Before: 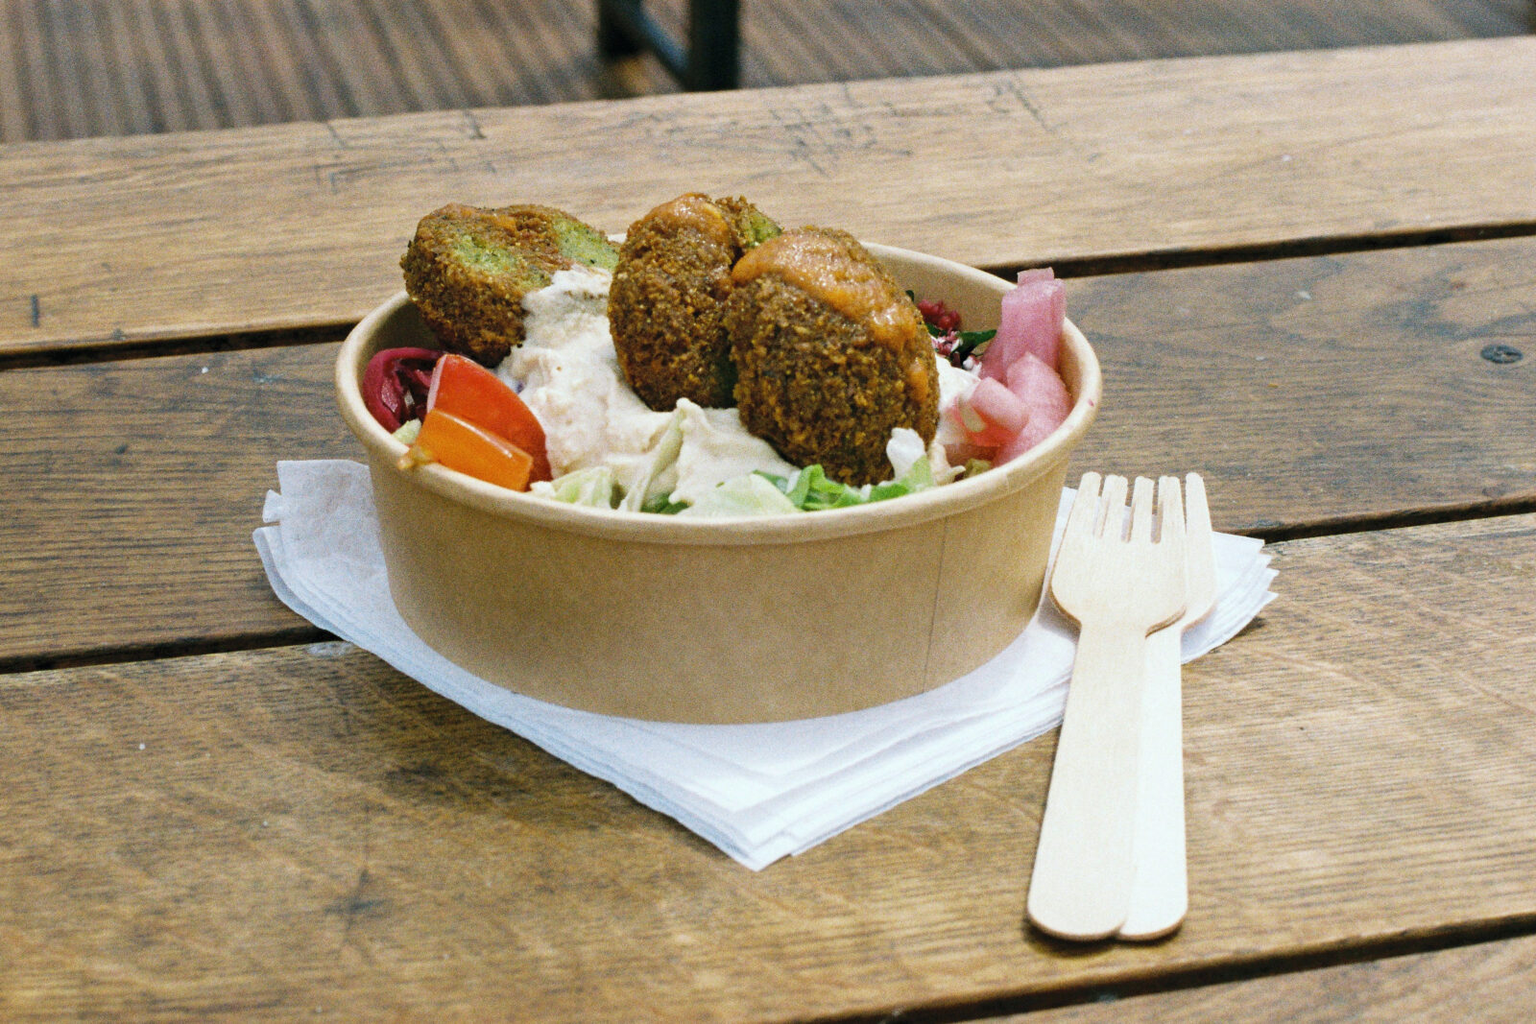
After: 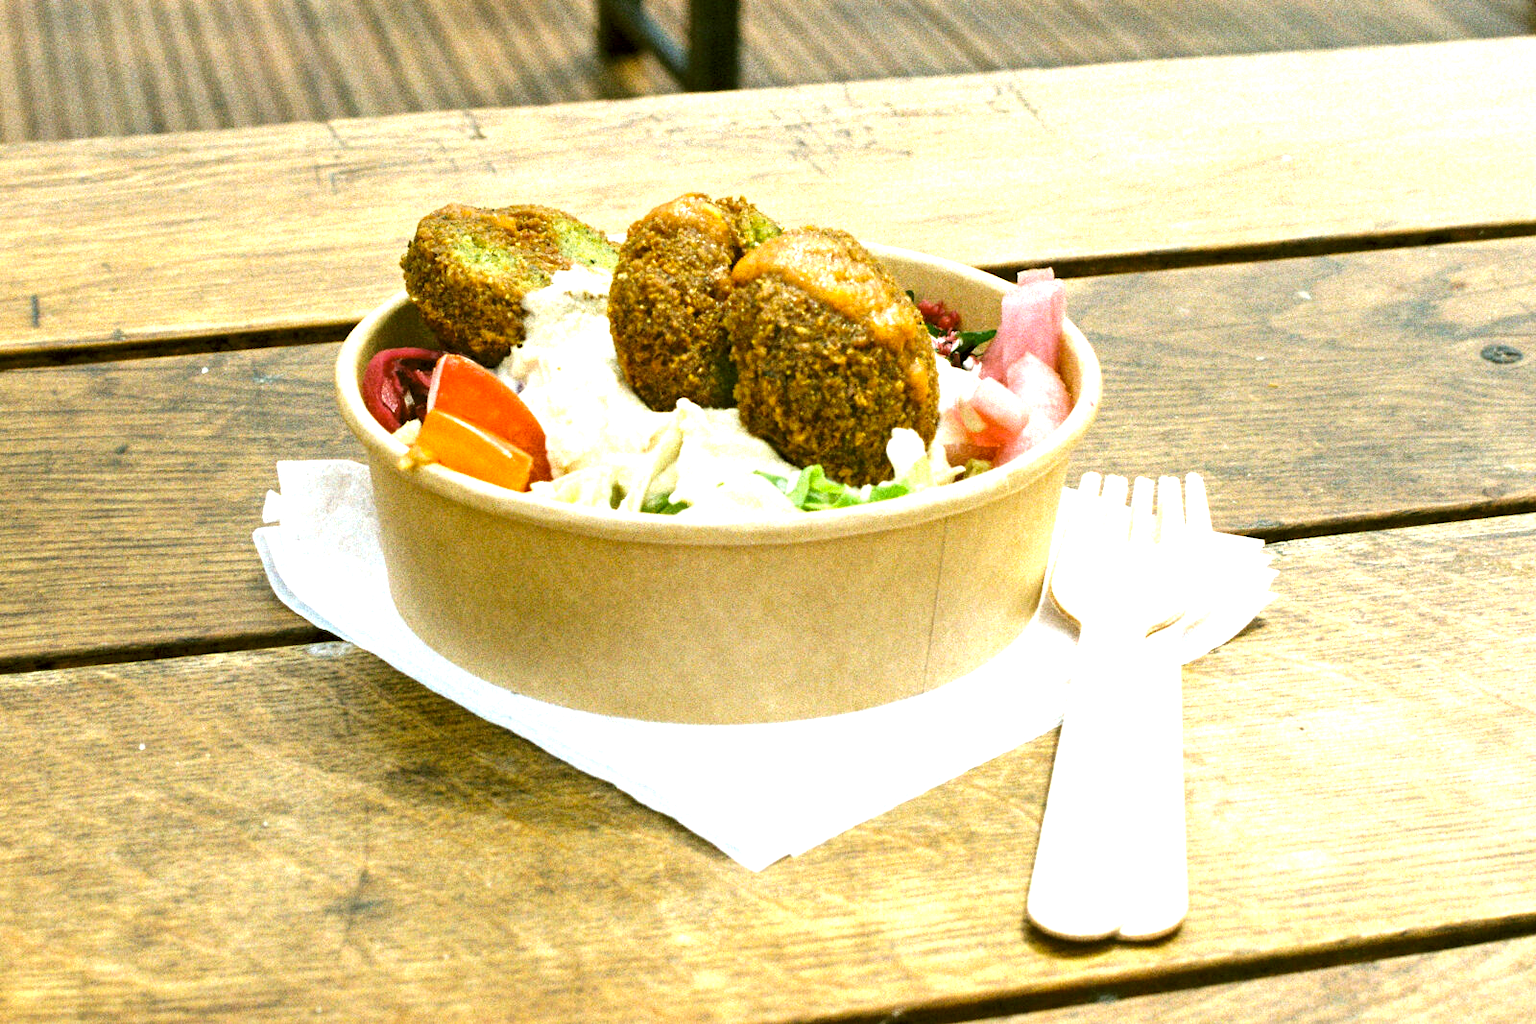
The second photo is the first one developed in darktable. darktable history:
exposure: black level correction 0.001, exposure 1.13 EV, compensate exposure bias true, compensate highlight preservation false
local contrast: highlights 106%, shadows 101%, detail 119%, midtone range 0.2
color correction: highlights a* -1.57, highlights b* 10.61, shadows a* 0.676, shadows b* 18.92
